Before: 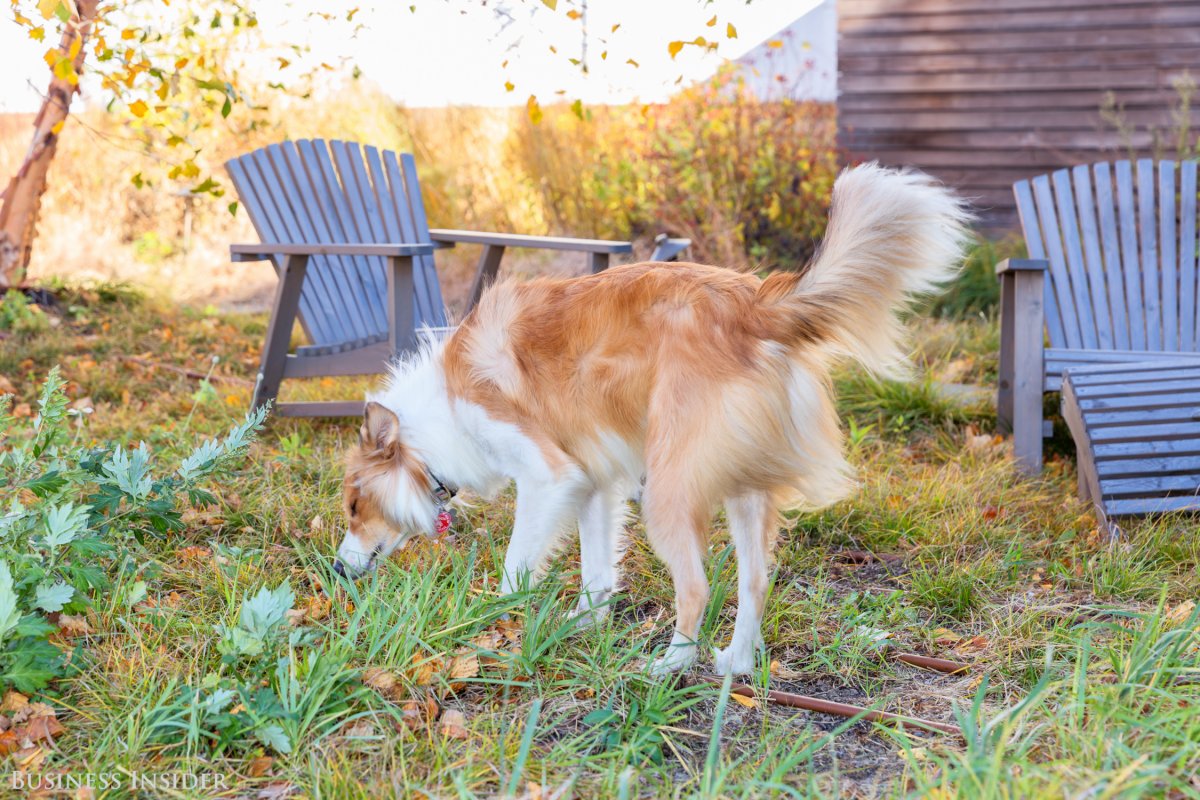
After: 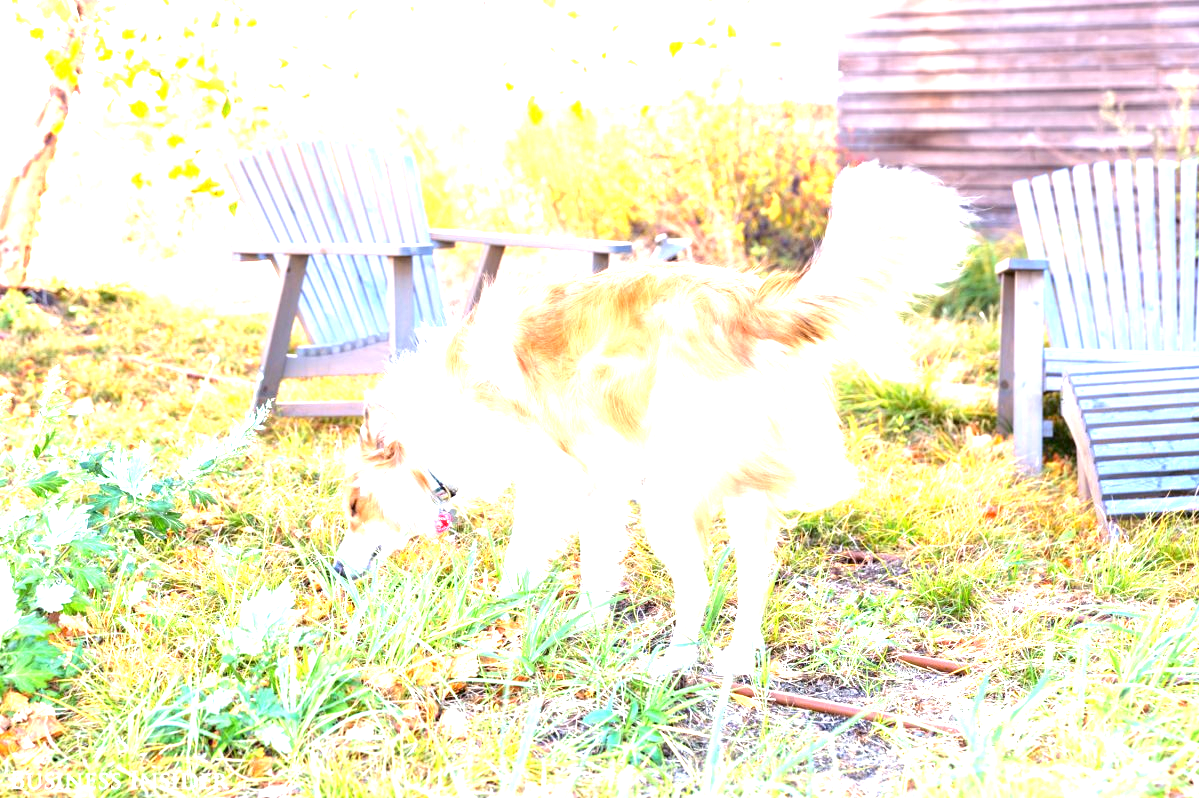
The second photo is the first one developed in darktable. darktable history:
crop: top 0.051%, bottom 0.161%
exposure: exposure 1.997 EV, compensate highlight preservation false
